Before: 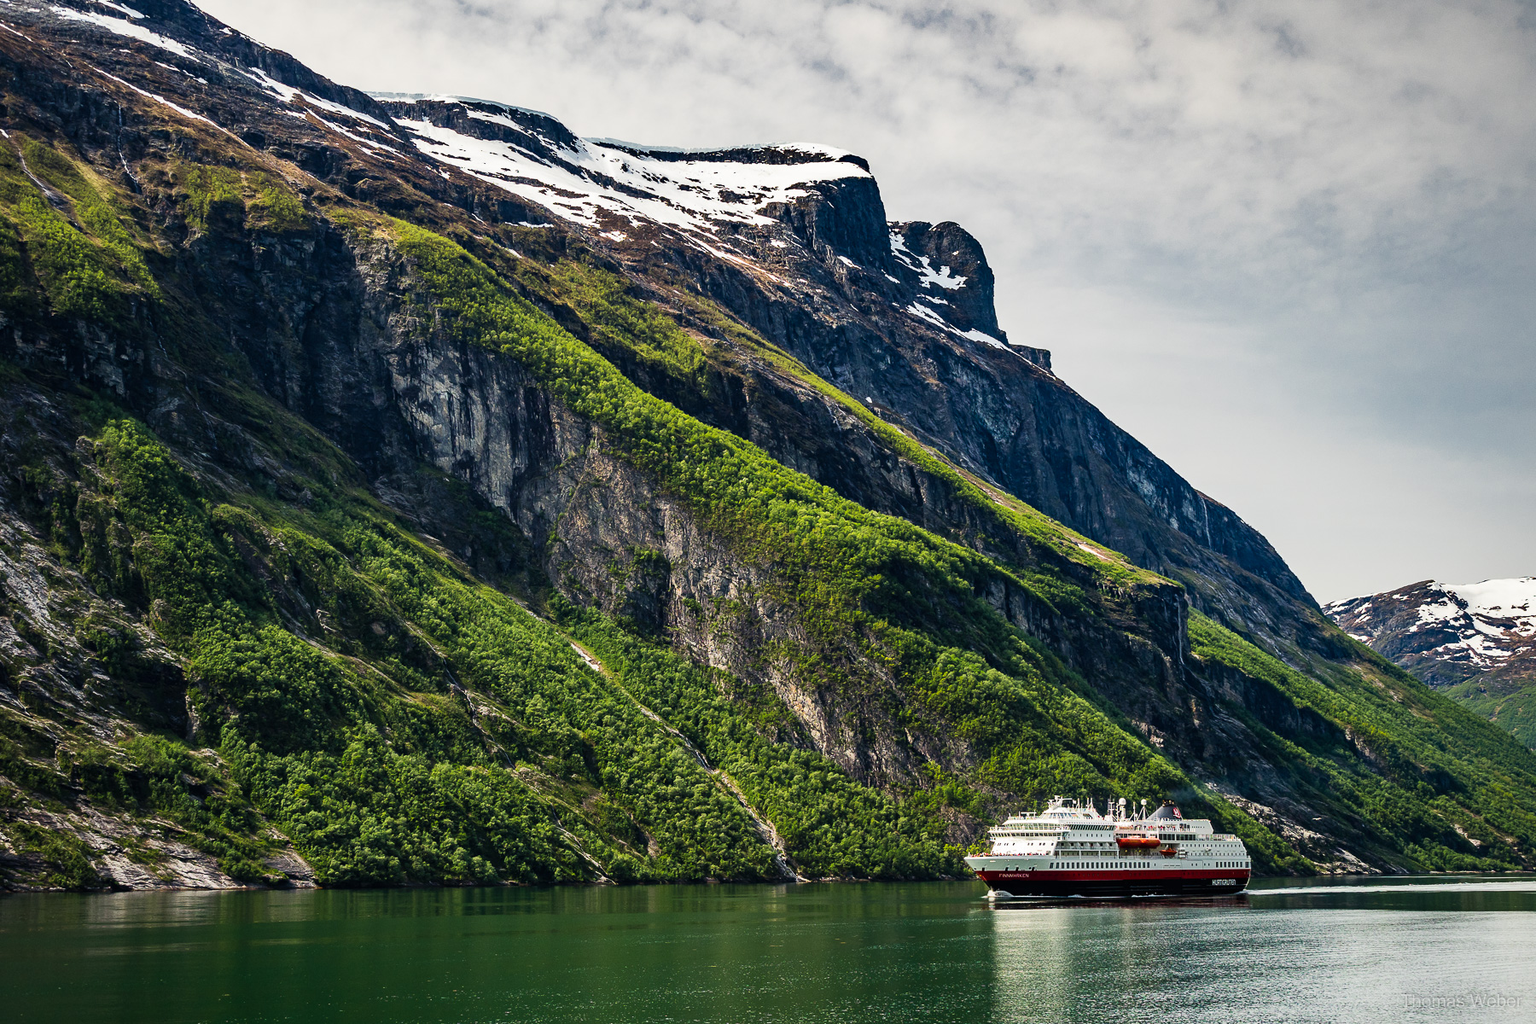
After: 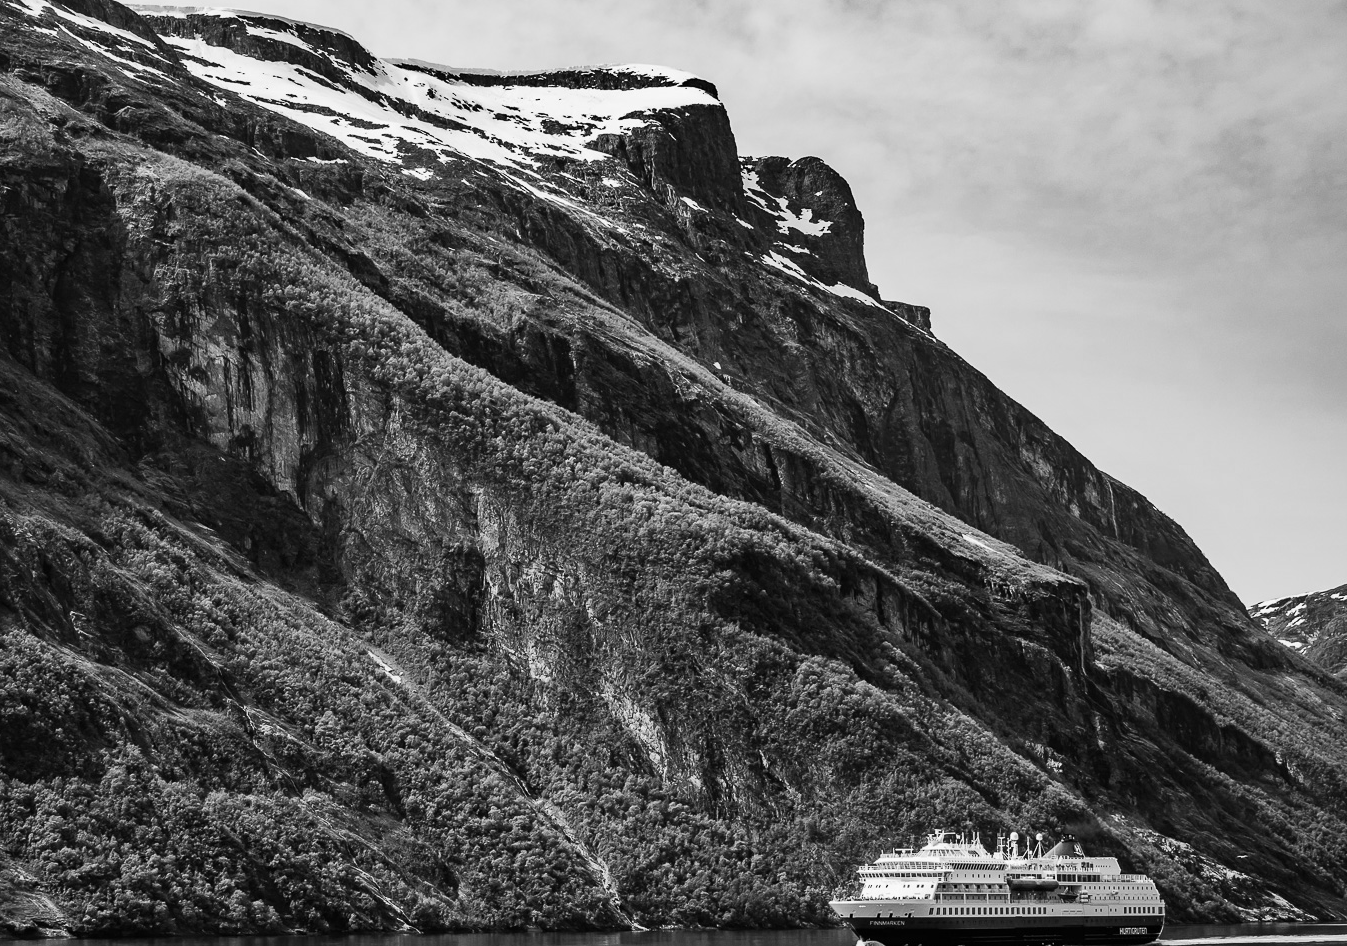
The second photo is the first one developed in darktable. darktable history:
monochrome: a 32, b 64, size 2.3
crop: left 16.768%, top 8.653%, right 8.362%, bottom 12.485%
